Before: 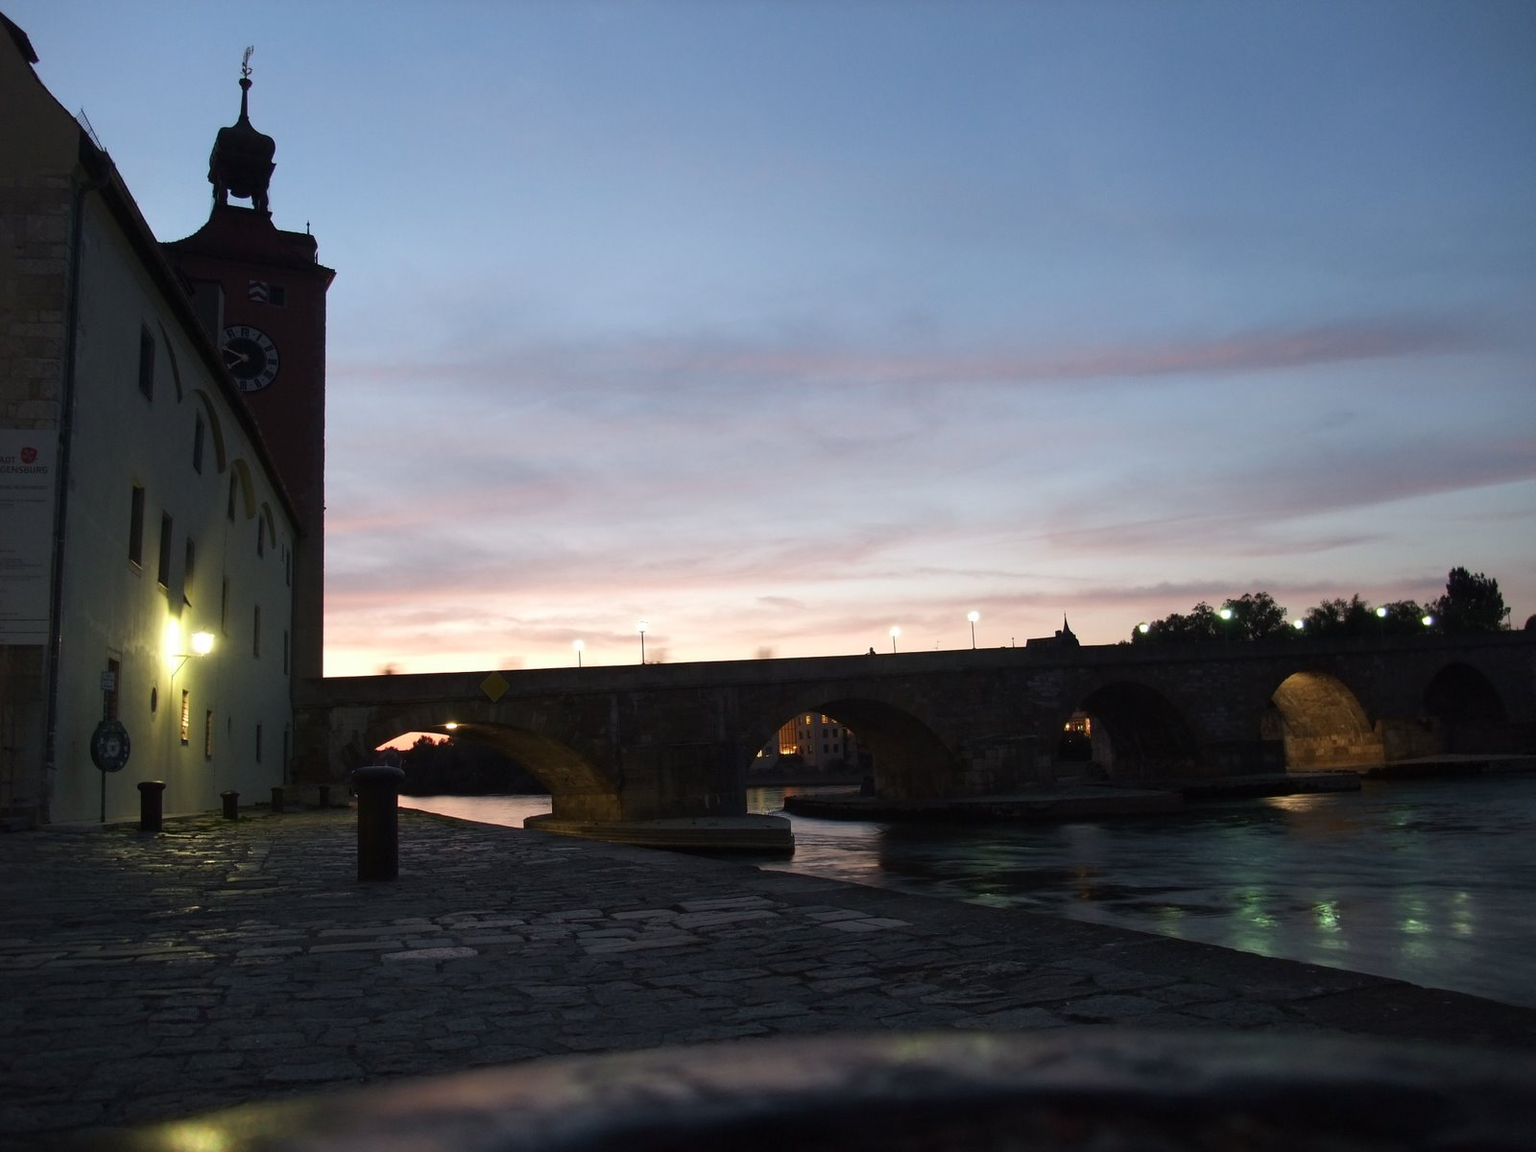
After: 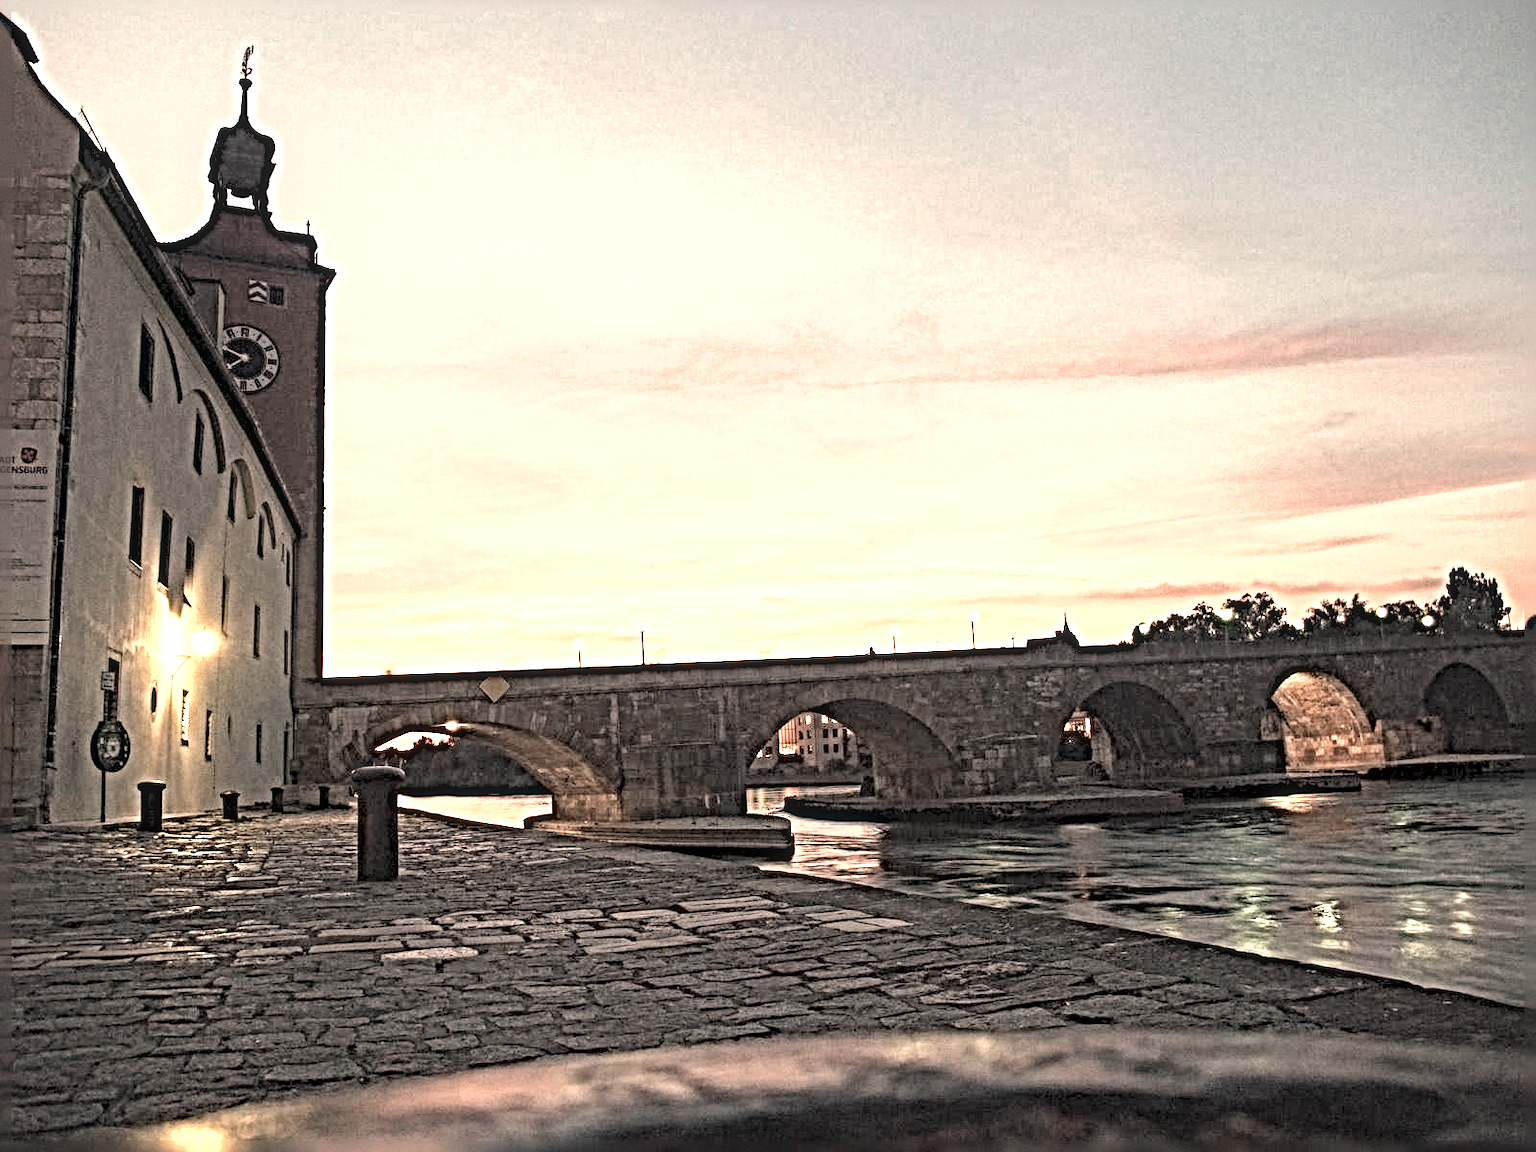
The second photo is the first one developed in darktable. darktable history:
local contrast: on, module defaults
haze removal: compatibility mode true, adaptive false
contrast brightness saturation: brightness 0.18, saturation -0.5
white balance: red 1.467, blue 0.684
shadows and highlights: shadows 62.66, white point adjustment 0.37, highlights -34.44, compress 83.82%
sharpen: radius 6.3, amount 1.8, threshold 0
exposure: black level correction 0, exposure 1.45 EV, compensate exposure bias true, compensate highlight preservation false
